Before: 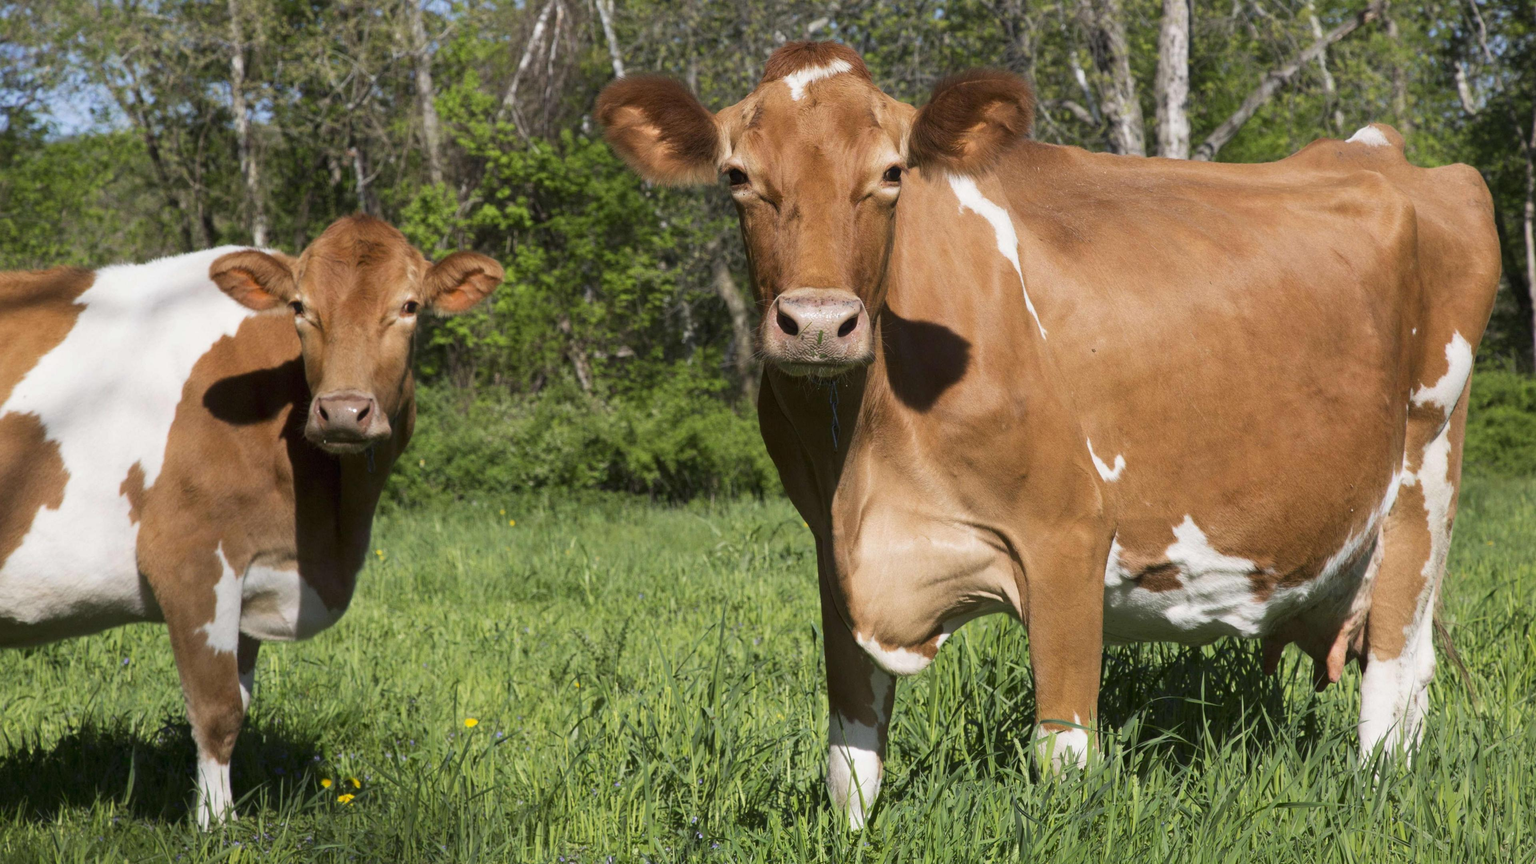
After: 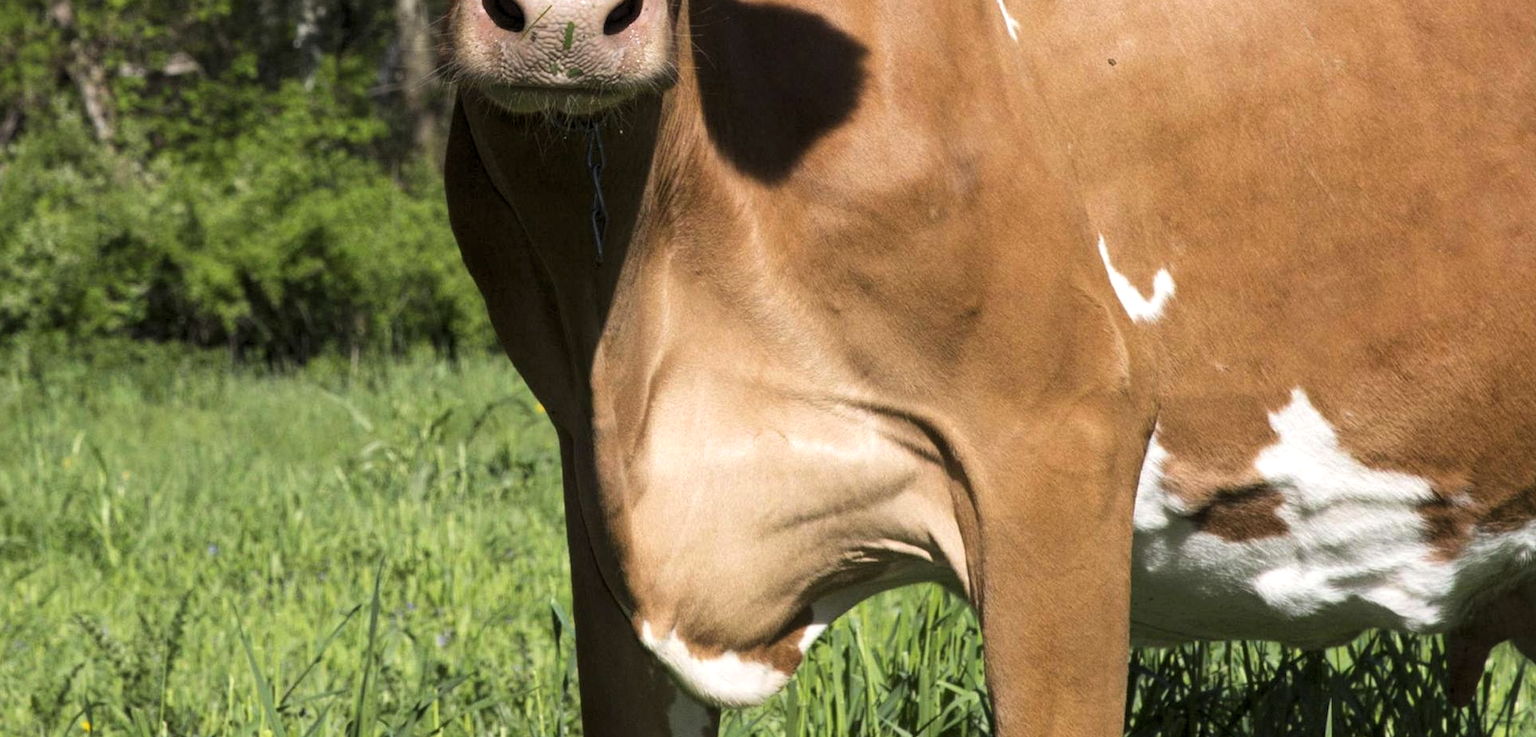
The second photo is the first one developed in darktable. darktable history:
levels: levels [0.055, 0.477, 0.9]
crop: left 34.788%, top 36.98%, right 14.865%, bottom 20.015%
